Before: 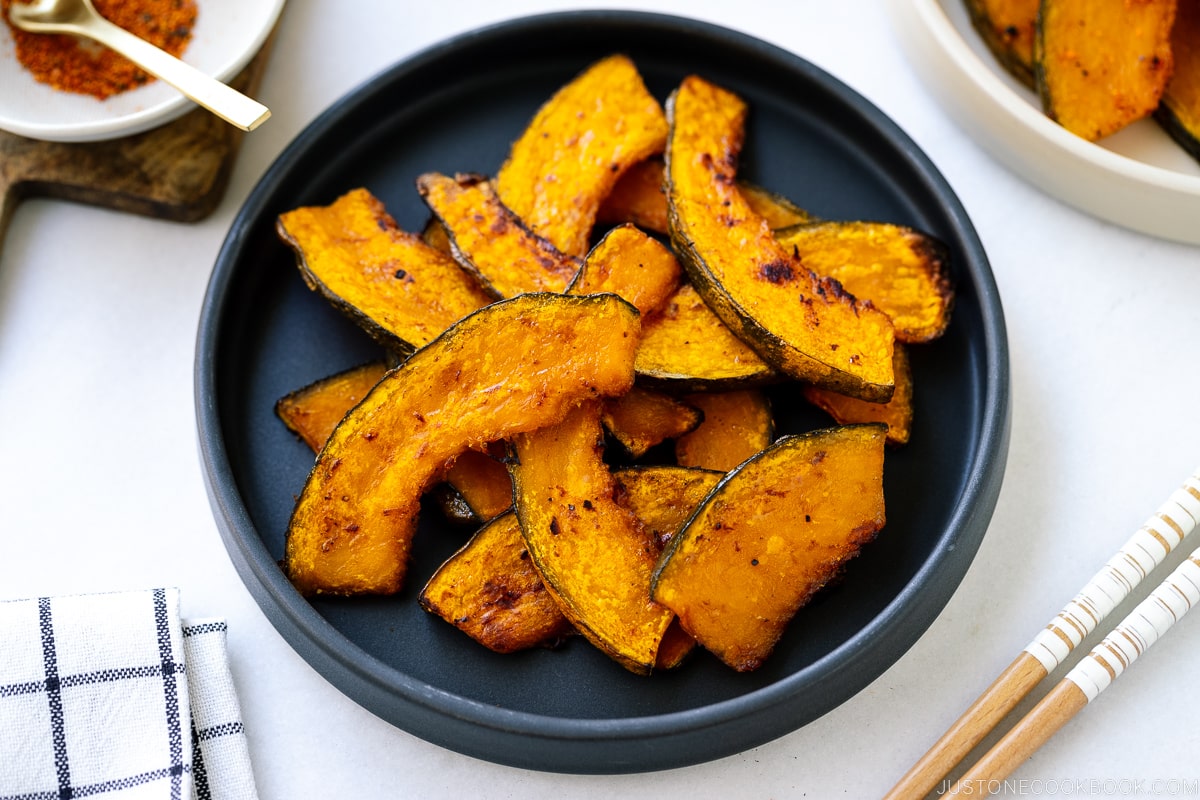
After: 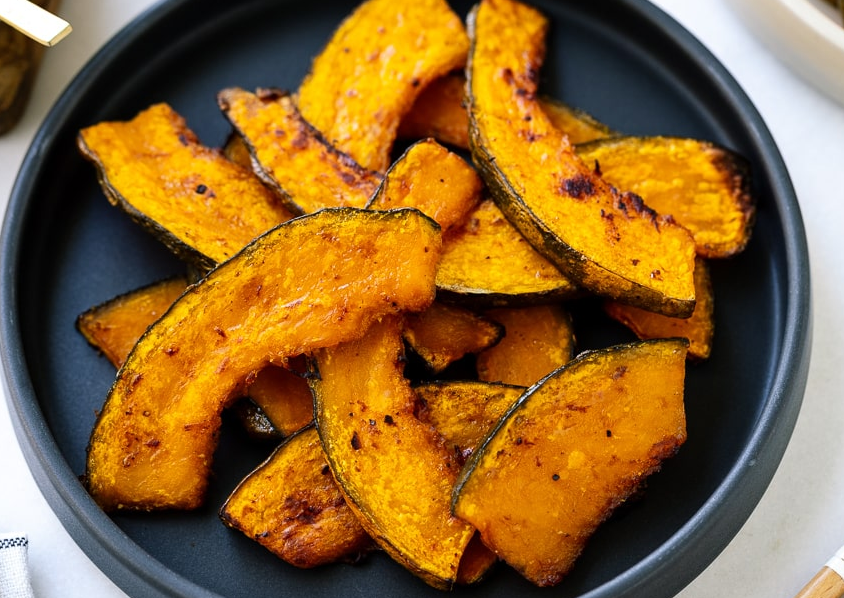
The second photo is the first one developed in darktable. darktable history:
crop and rotate: left 16.658%, top 10.815%, right 12.982%, bottom 14.391%
